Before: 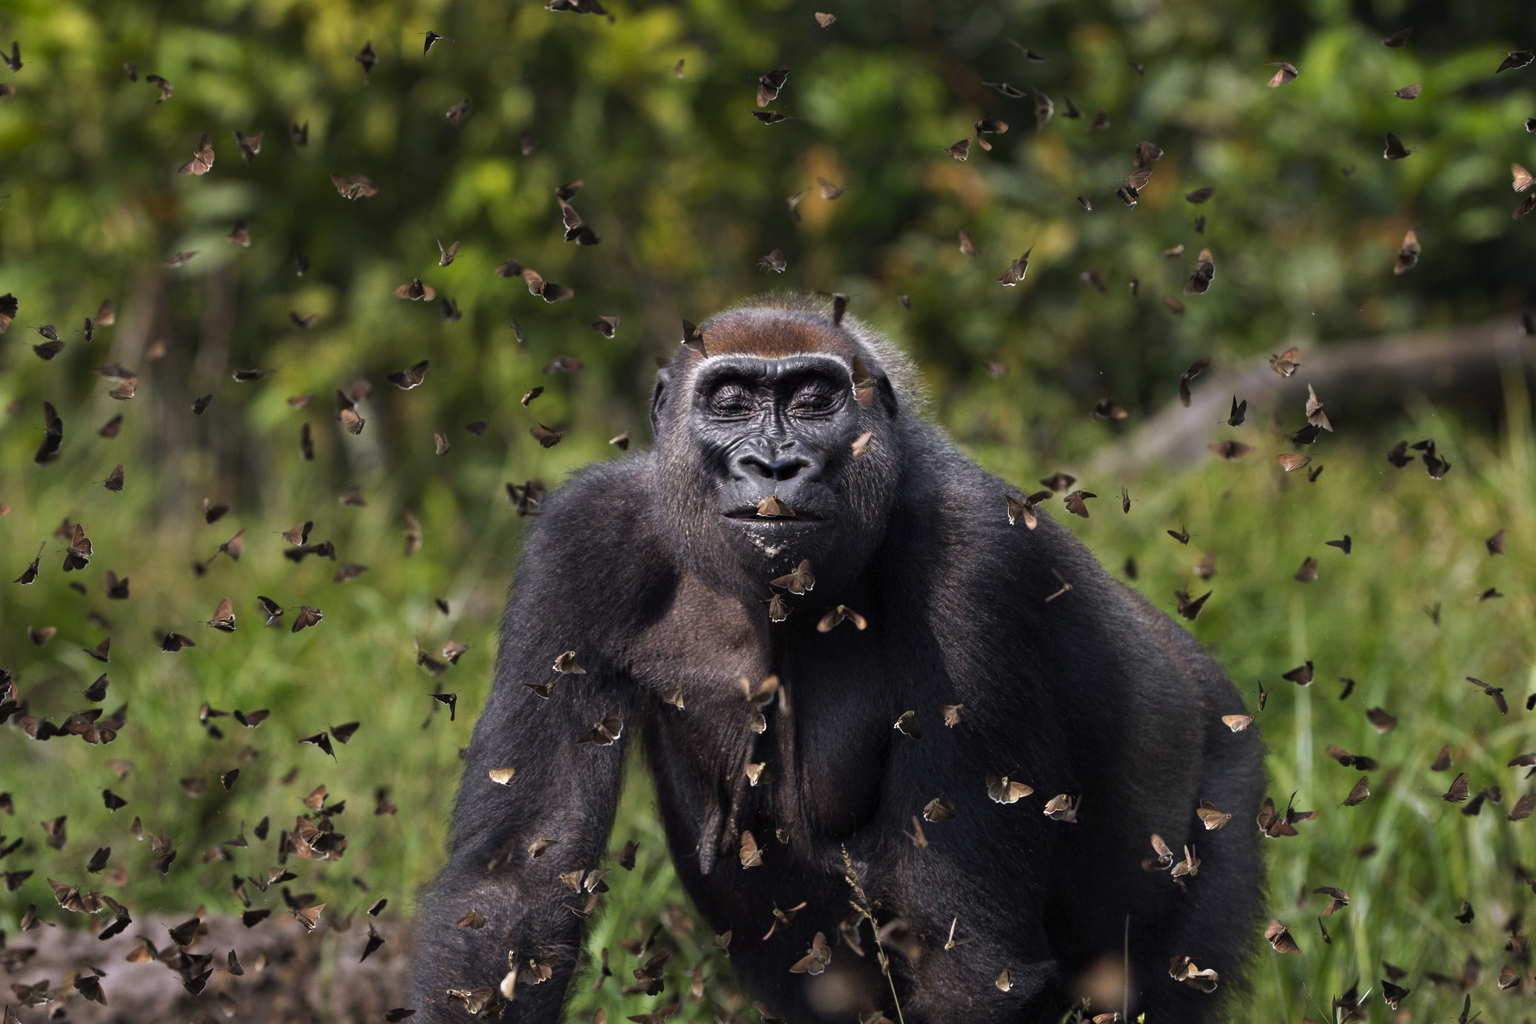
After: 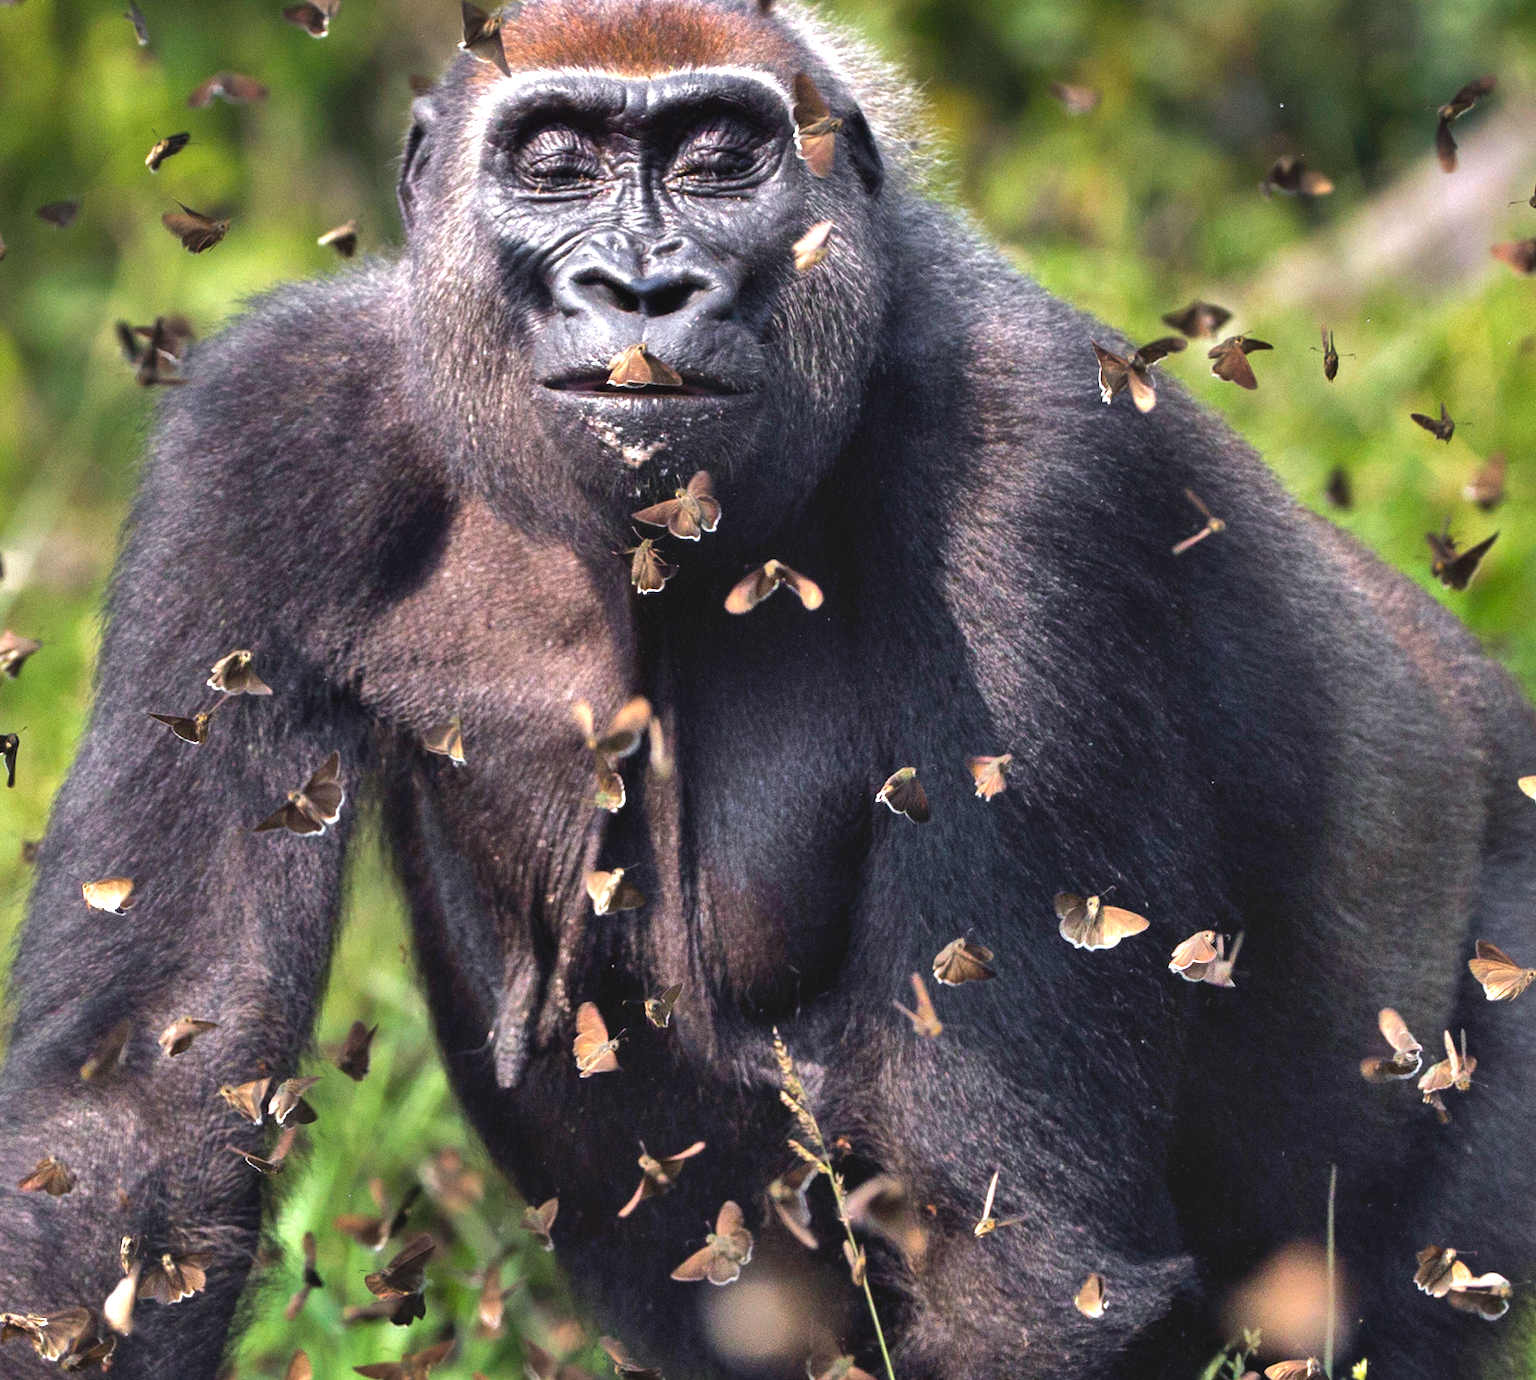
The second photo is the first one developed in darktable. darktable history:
crop and rotate: left 29.117%, top 31.182%, right 19.83%
tone equalizer: edges refinement/feathering 500, mask exposure compensation -1.57 EV, preserve details no
contrast brightness saturation: contrast -0.093, saturation -0.096
color balance rgb: shadows lift › chroma 2.009%, shadows lift › hue 250.08°, perceptual saturation grading › global saturation -0.043%, global vibrance 20%
shadows and highlights: shadows 52.65, soften with gaussian
exposure: black level correction 0, exposure 0.692 EV, compensate exposure bias true, compensate highlight preservation false
